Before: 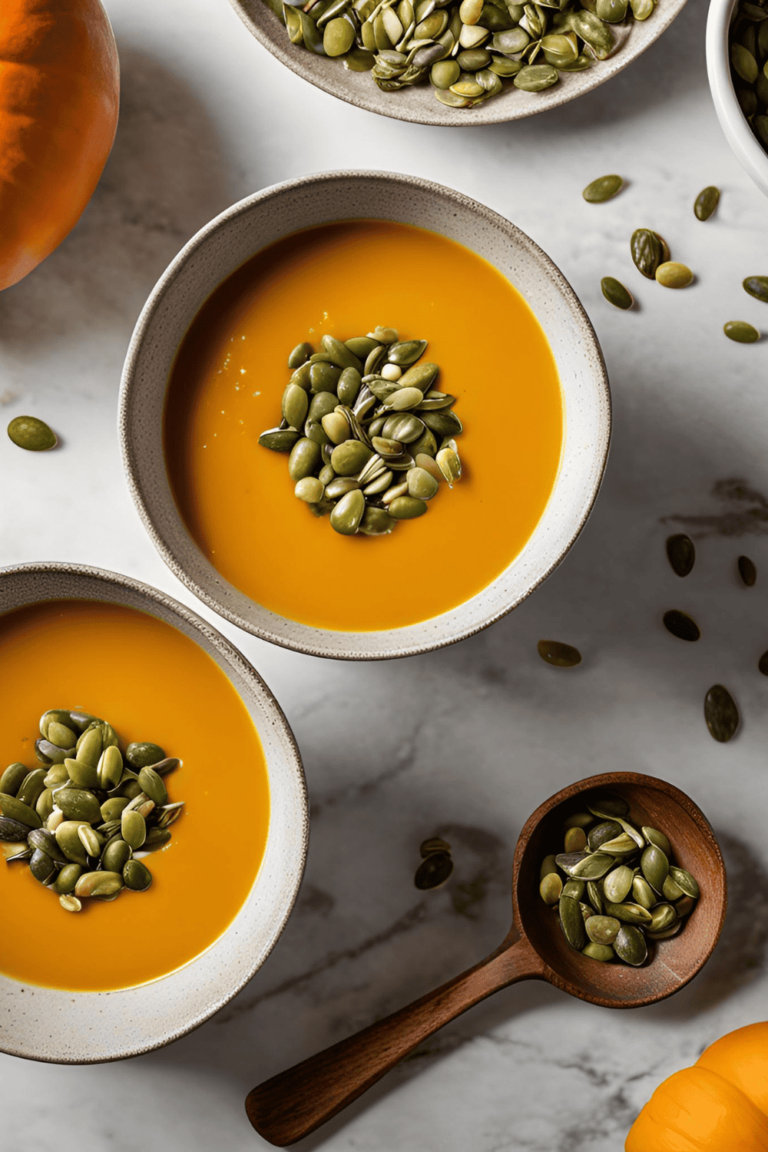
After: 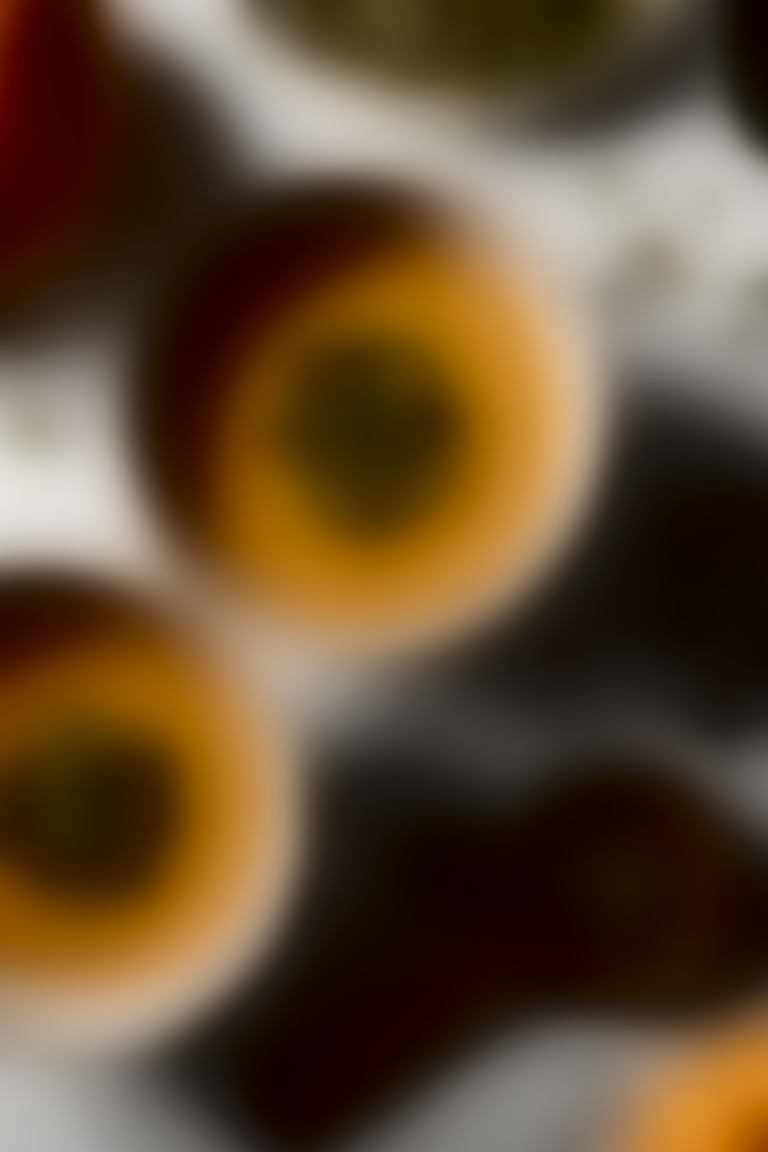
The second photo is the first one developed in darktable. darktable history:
sharpen: on, module defaults
lowpass: radius 31.92, contrast 1.72, brightness -0.98, saturation 0.94
